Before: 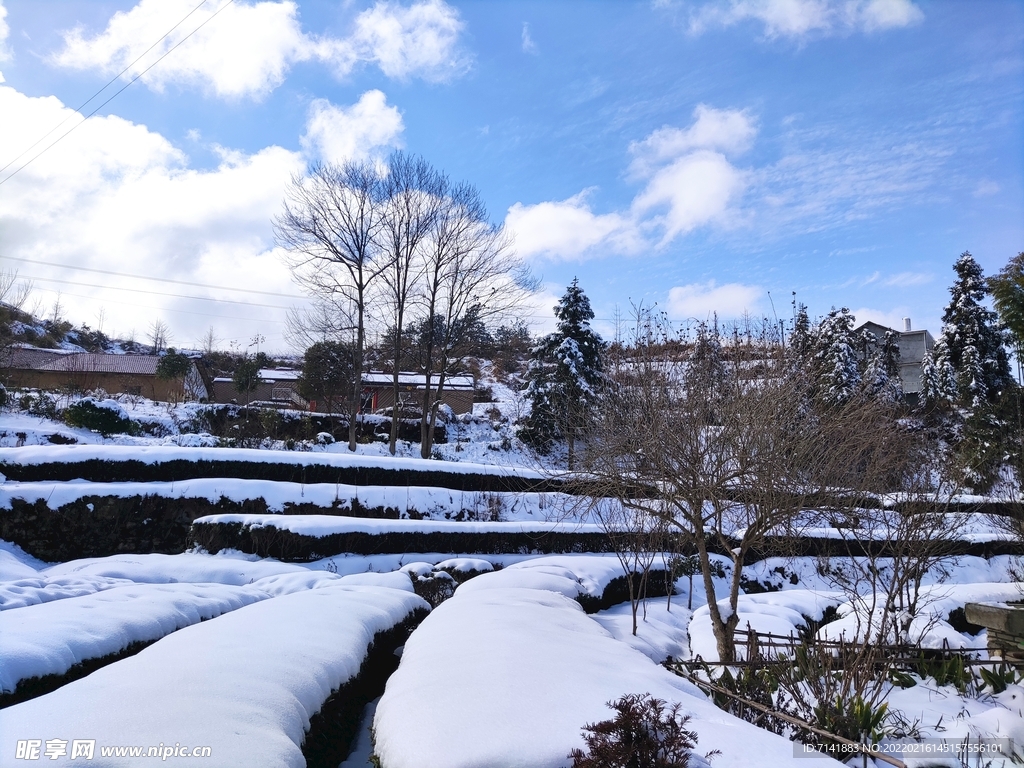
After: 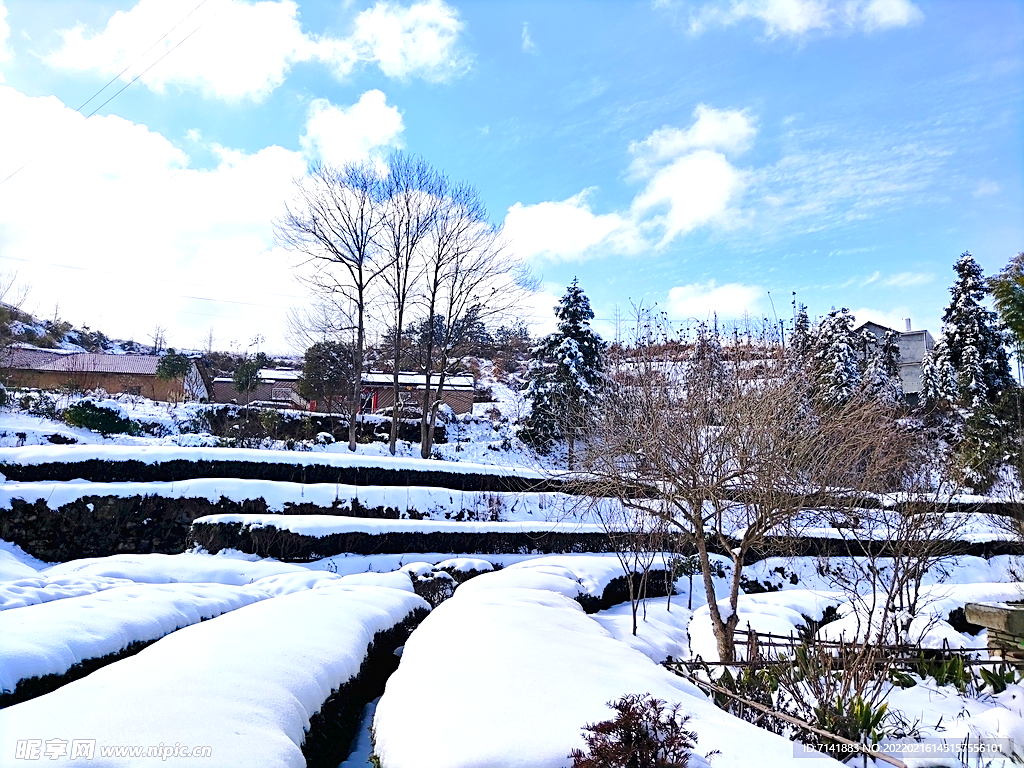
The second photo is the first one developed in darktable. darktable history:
tone curve: curves: ch0 [(0, 0) (0.052, 0.018) (0.236, 0.207) (0.41, 0.417) (0.485, 0.518) (0.54, 0.584) (0.625, 0.666) (0.845, 0.828) (0.994, 0.964)]; ch1 [(0, 0.055) (0.15, 0.117) (0.317, 0.34) (0.382, 0.408) (0.434, 0.441) (0.472, 0.479) (0.498, 0.501) (0.557, 0.558) (0.616, 0.59) (0.739, 0.7) (0.873, 0.857) (1, 0.928)]; ch2 [(0, 0) (0.352, 0.403) (0.447, 0.466) (0.482, 0.482) (0.528, 0.526) (0.586, 0.577) (0.618, 0.621) (0.785, 0.747) (1, 1)], preserve colors none
sharpen: on, module defaults
color balance rgb: perceptual saturation grading › global saturation 29.839%, perceptual brilliance grading › mid-tones 10.113%, perceptual brilliance grading › shadows 15.488%
exposure: black level correction 0.001, exposure 0.675 EV, compensate highlight preservation false
